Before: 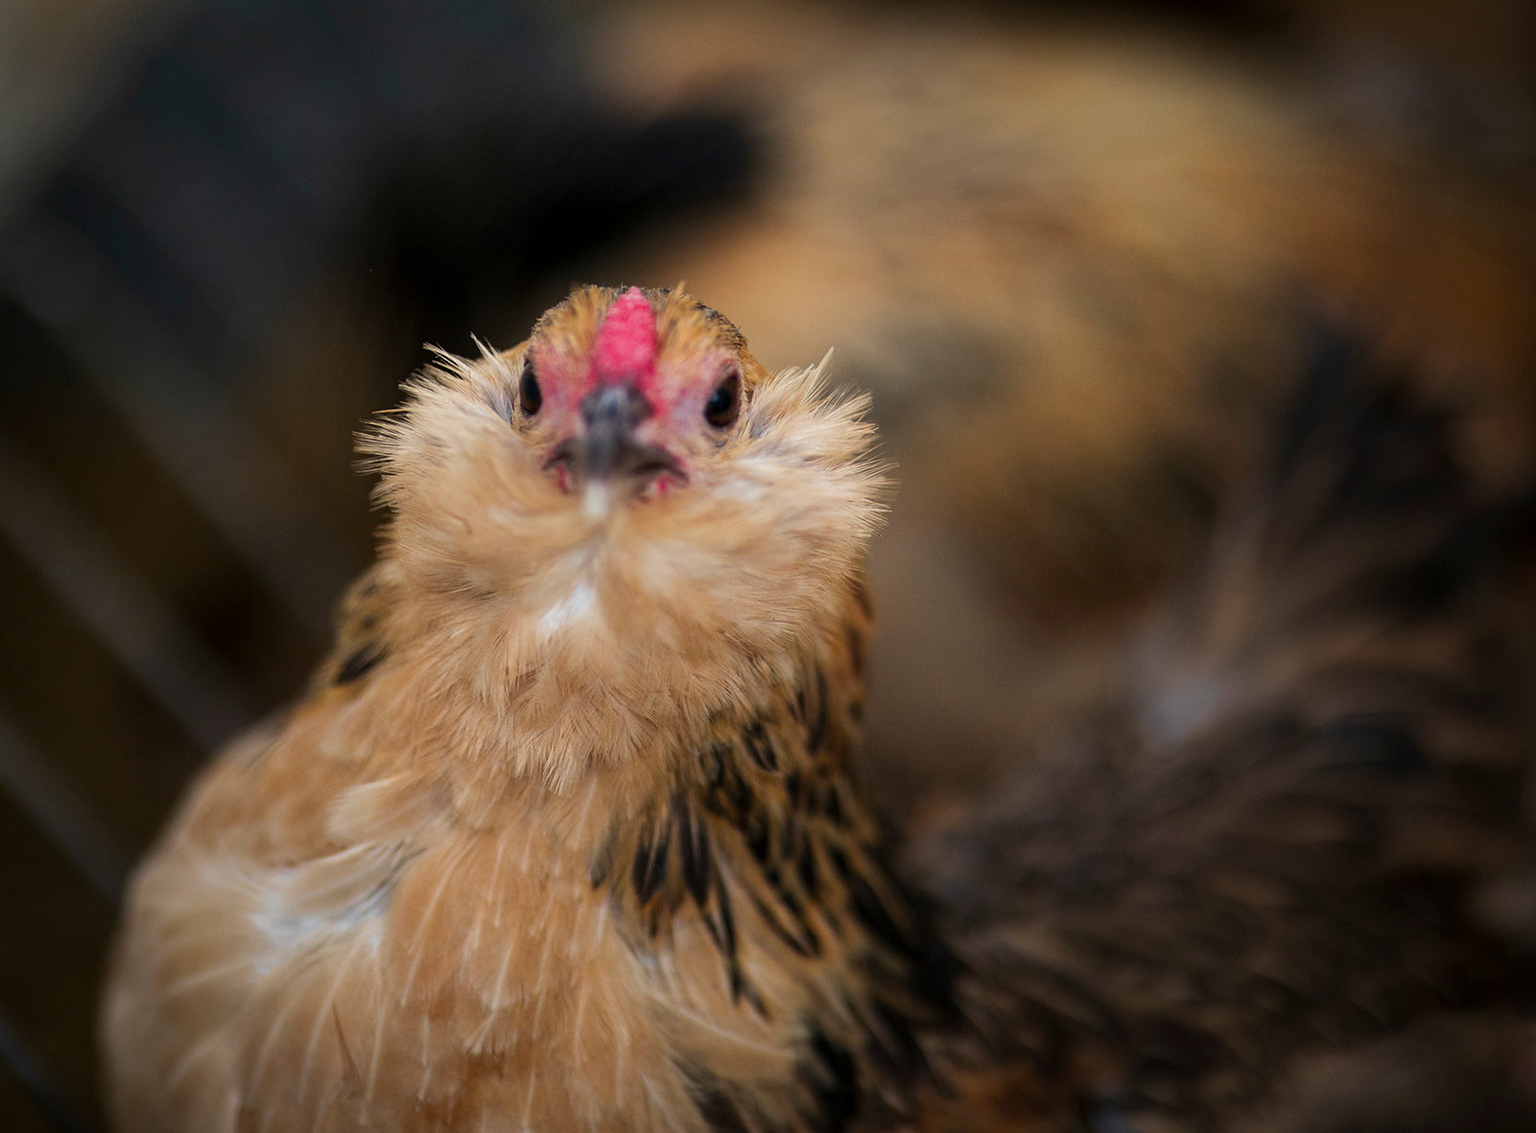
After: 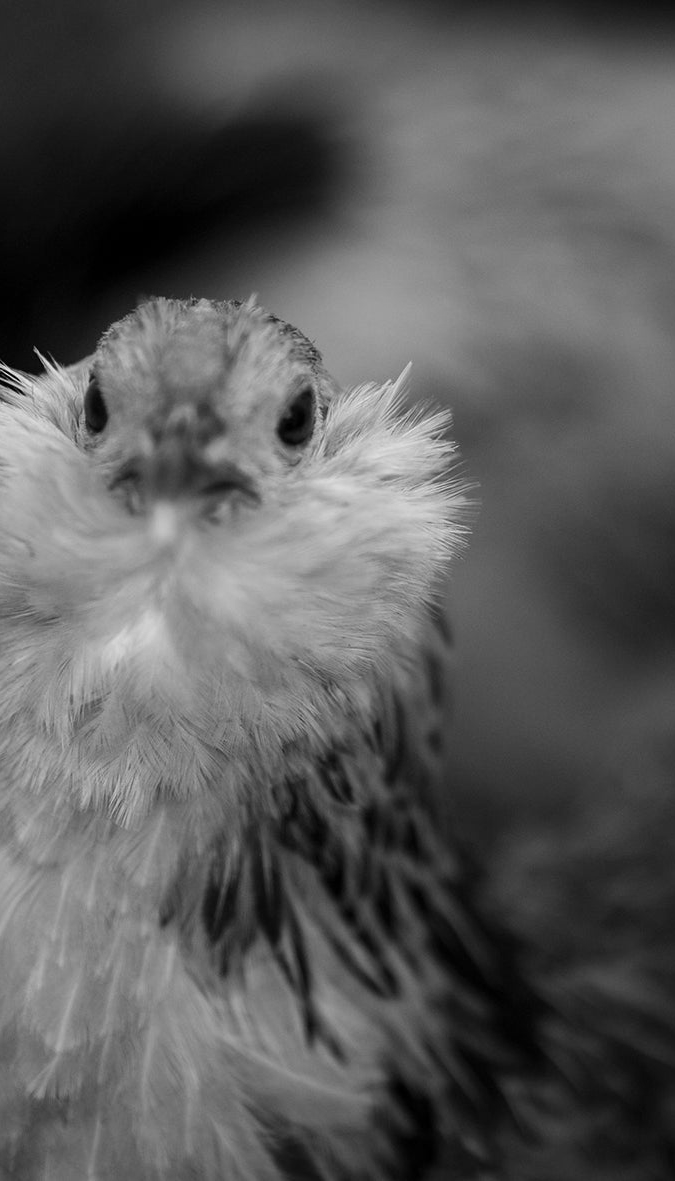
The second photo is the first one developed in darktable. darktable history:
crop: left 28.583%, right 29.231%
monochrome: on, module defaults
